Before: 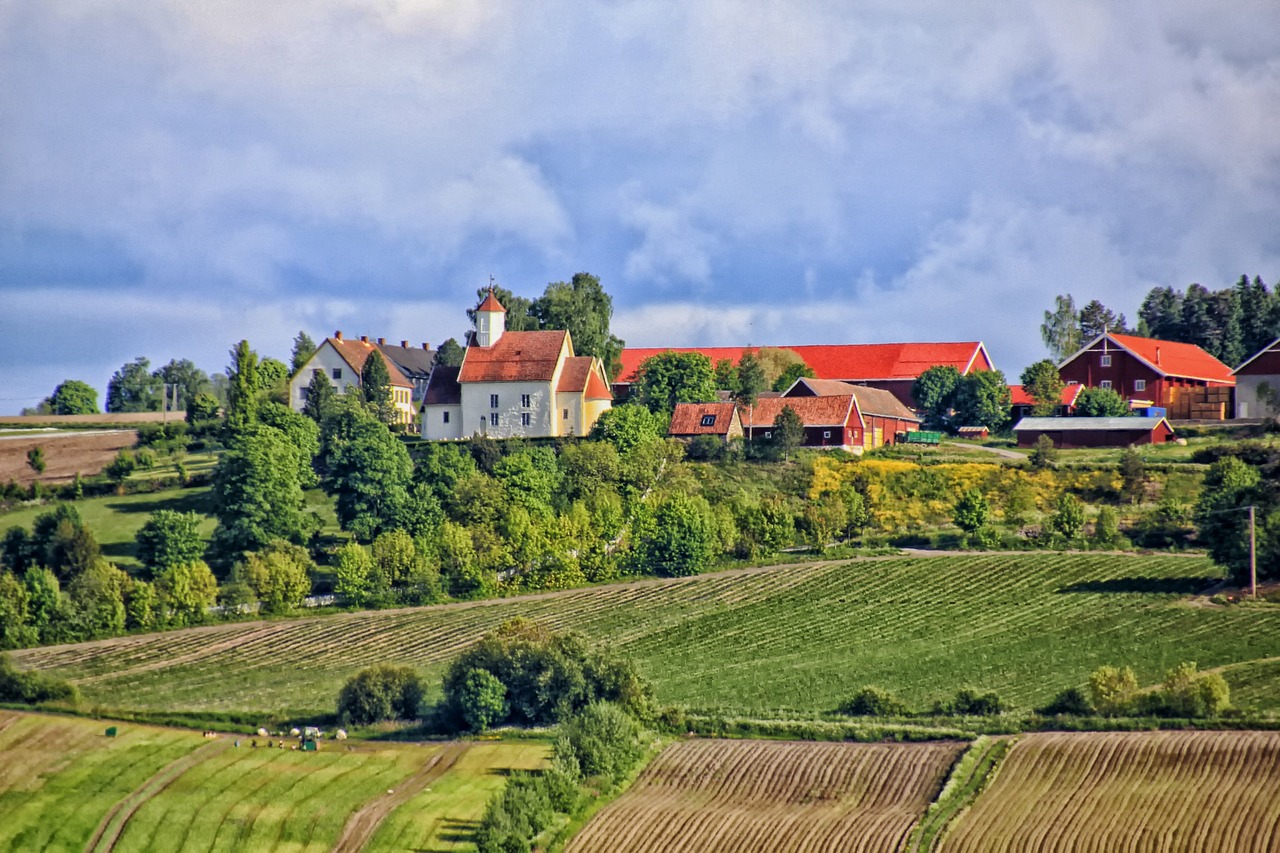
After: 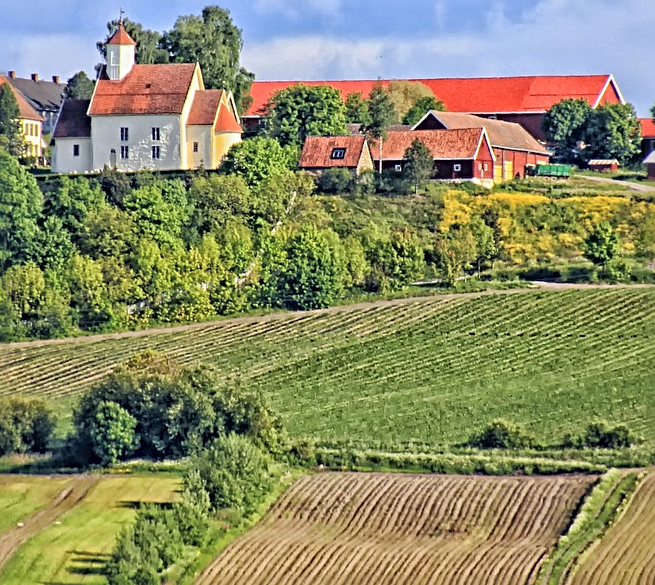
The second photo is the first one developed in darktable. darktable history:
contrast brightness saturation: brightness 0.127
crop and rotate: left 28.938%, top 31.336%, right 19.822%
sharpen: radius 3.959
